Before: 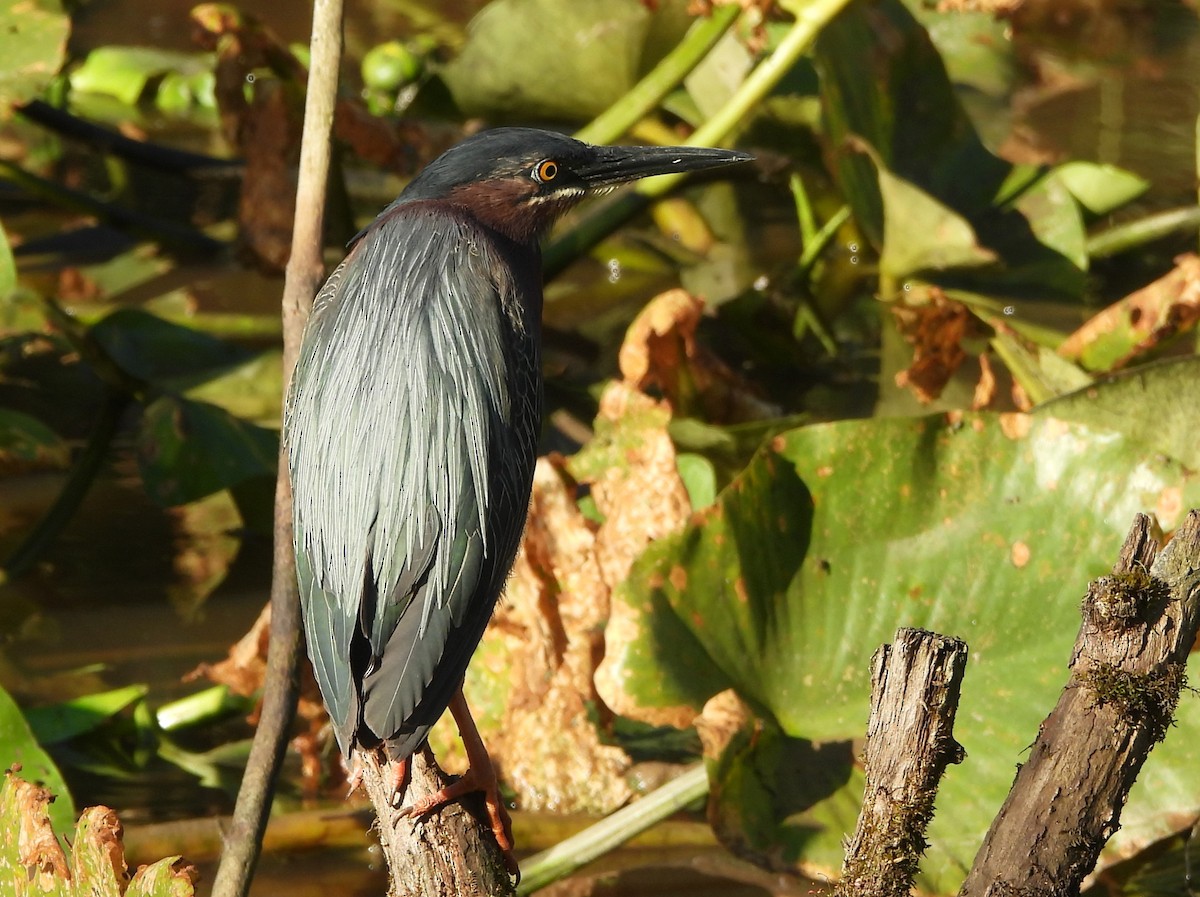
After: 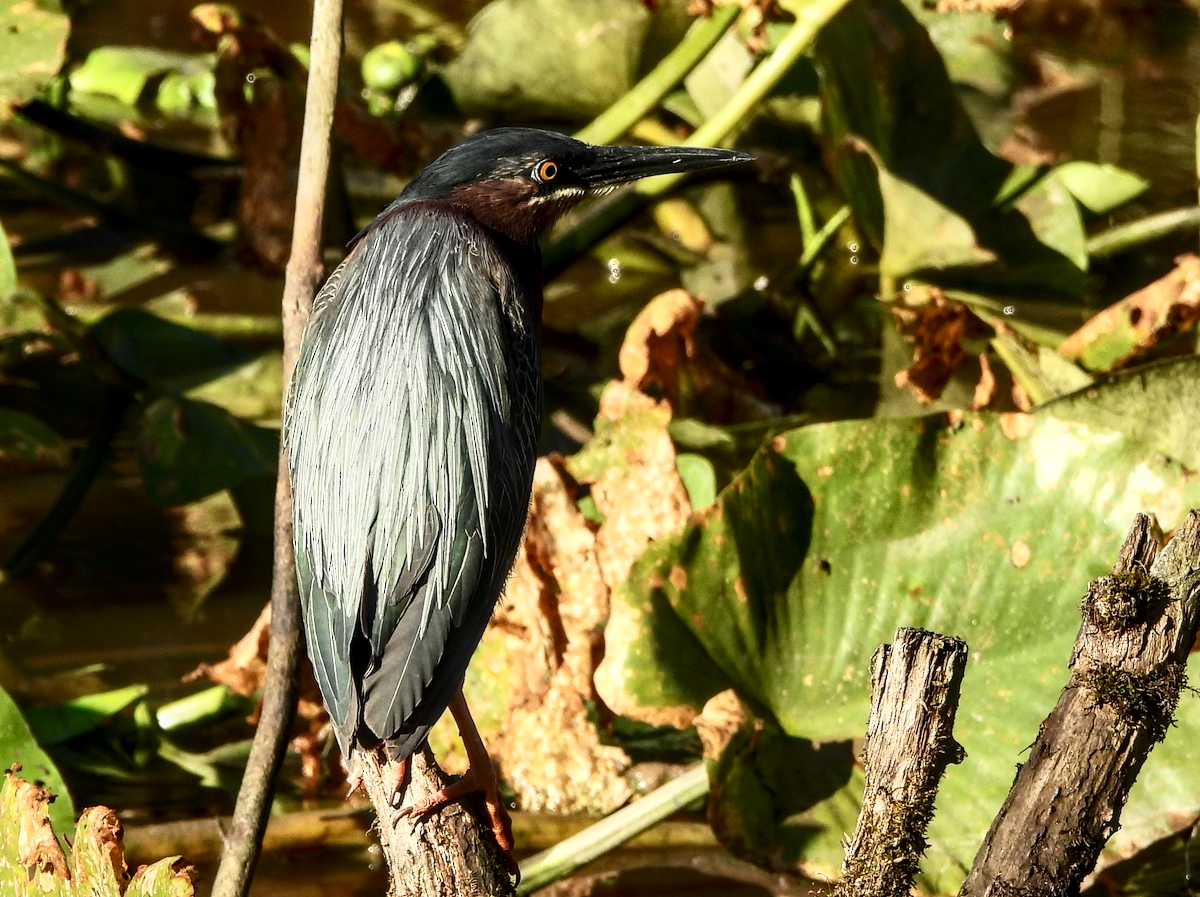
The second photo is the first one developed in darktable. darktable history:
contrast brightness saturation: contrast 0.284
local contrast: detail 144%
